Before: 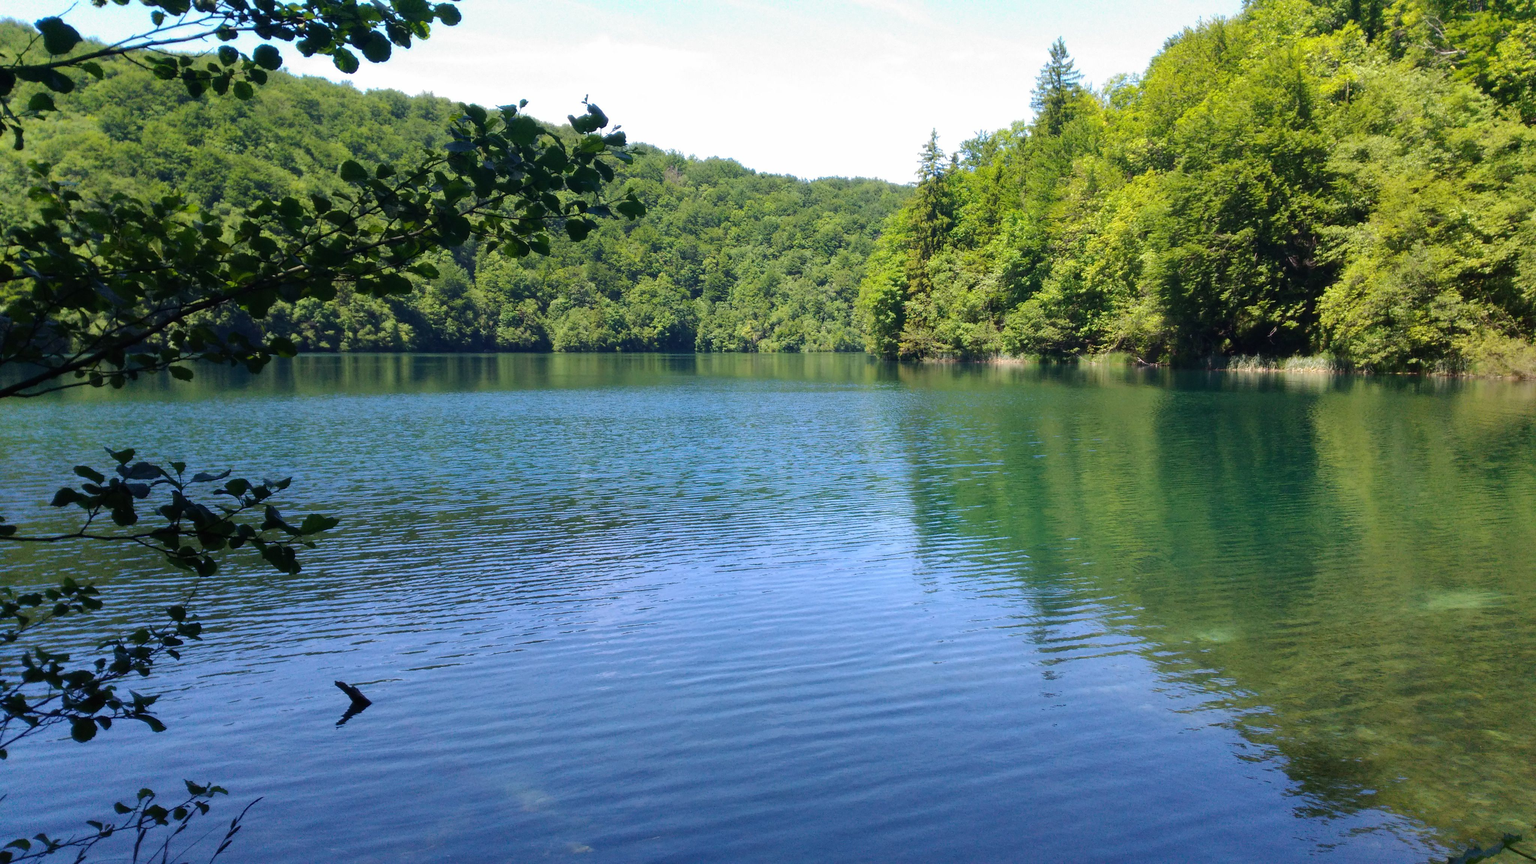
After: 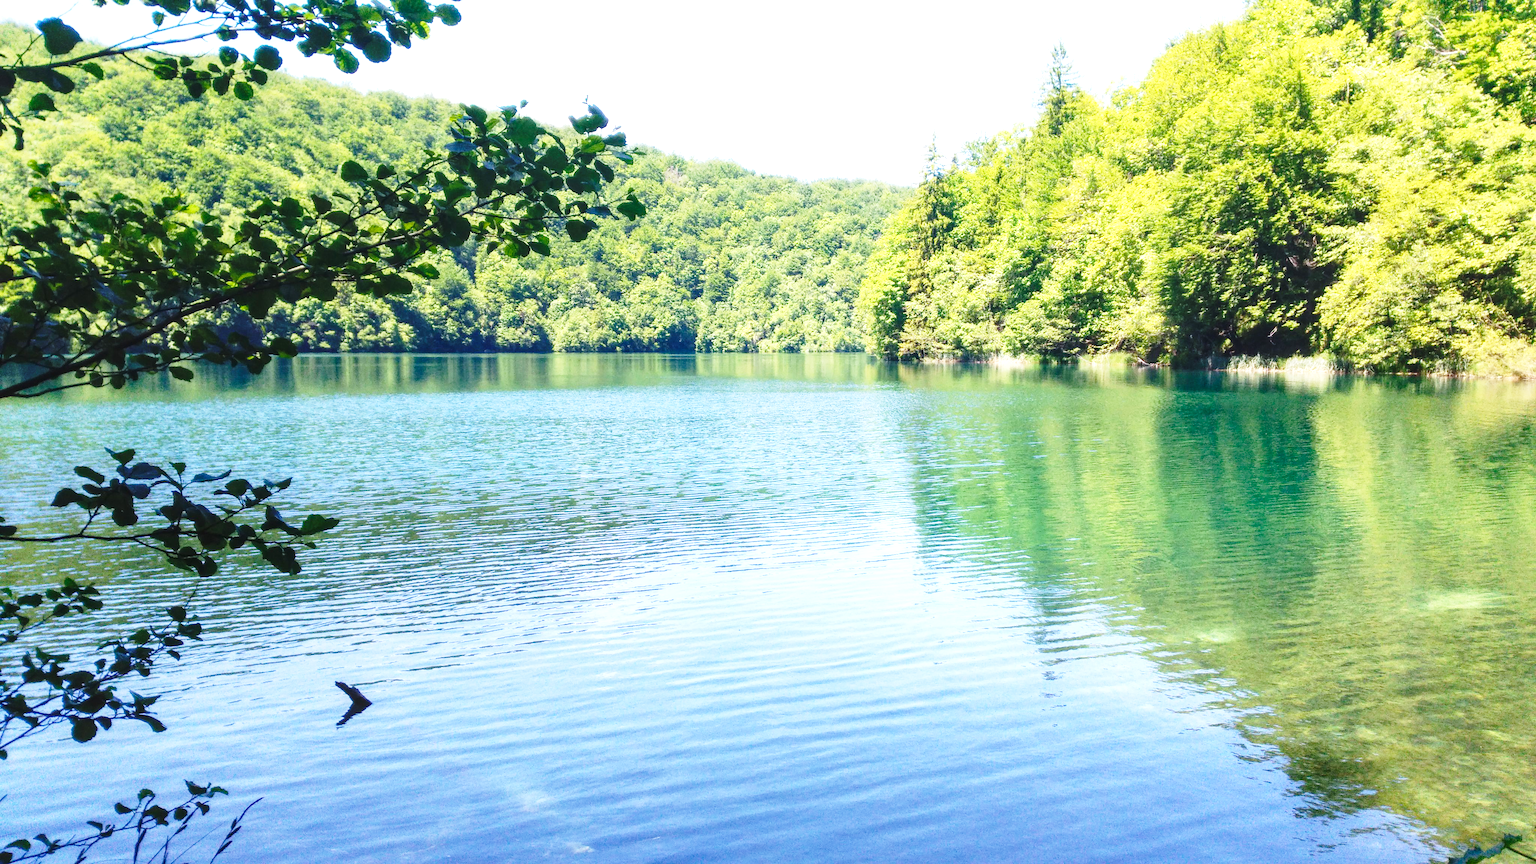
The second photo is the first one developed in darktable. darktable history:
base curve: curves: ch0 [(0, 0) (0.028, 0.03) (0.121, 0.232) (0.46, 0.748) (0.859, 0.968) (1, 1)], preserve colors none
local contrast: detail 117%
exposure: black level correction 0, exposure 1.1 EV, compensate highlight preservation false
